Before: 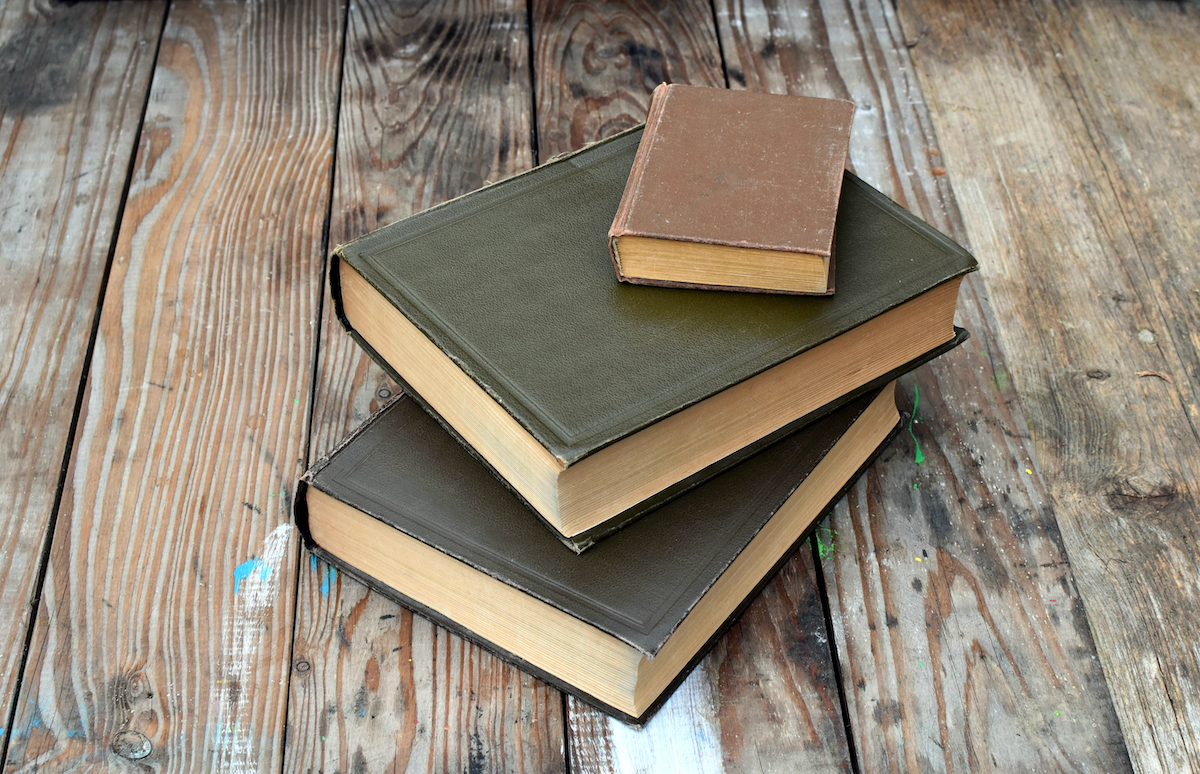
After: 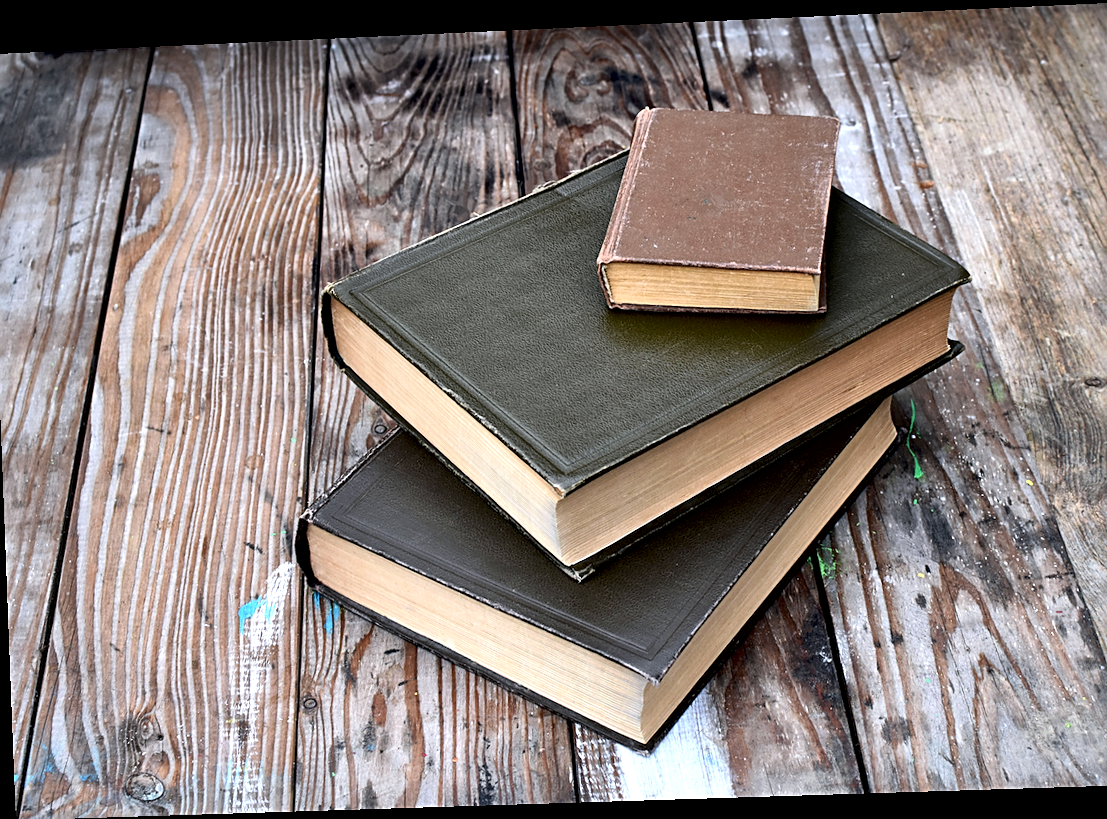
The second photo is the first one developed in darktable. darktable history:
white balance: red 1.004, blue 1.096
crop and rotate: left 1.088%, right 8.807%
rotate and perspective: rotation -2.22°, lens shift (horizontal) -0.022, automatic cropping off
local contrast: mode bilateral grid, contrast 70, coarseness 75, detail 180%, midtone range 0.2
tone equalizer: on, module defaults
sharpen: on, module defaults
